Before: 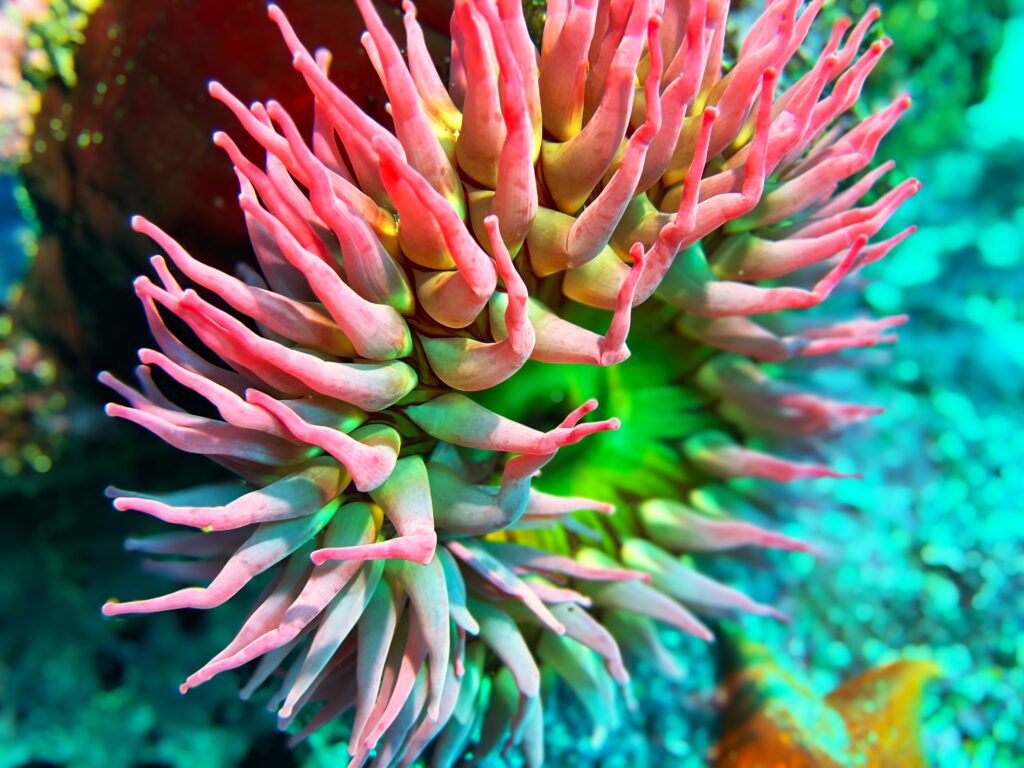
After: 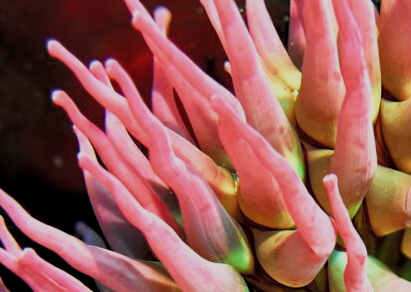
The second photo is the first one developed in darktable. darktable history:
filmic rgb: black relative exposure -6.72 EV, white relative exposure 4.56 EV, threshold 3.01 EV, hardness 3.23, color science v4 (2020), enable highlight reconstruction true
crop: left 15.742%, top 5.422%, right 44.026%, bottom 56.445%
local contrast: highlights 101%, shadows 102%, detail 119%, midtone range 0.2
